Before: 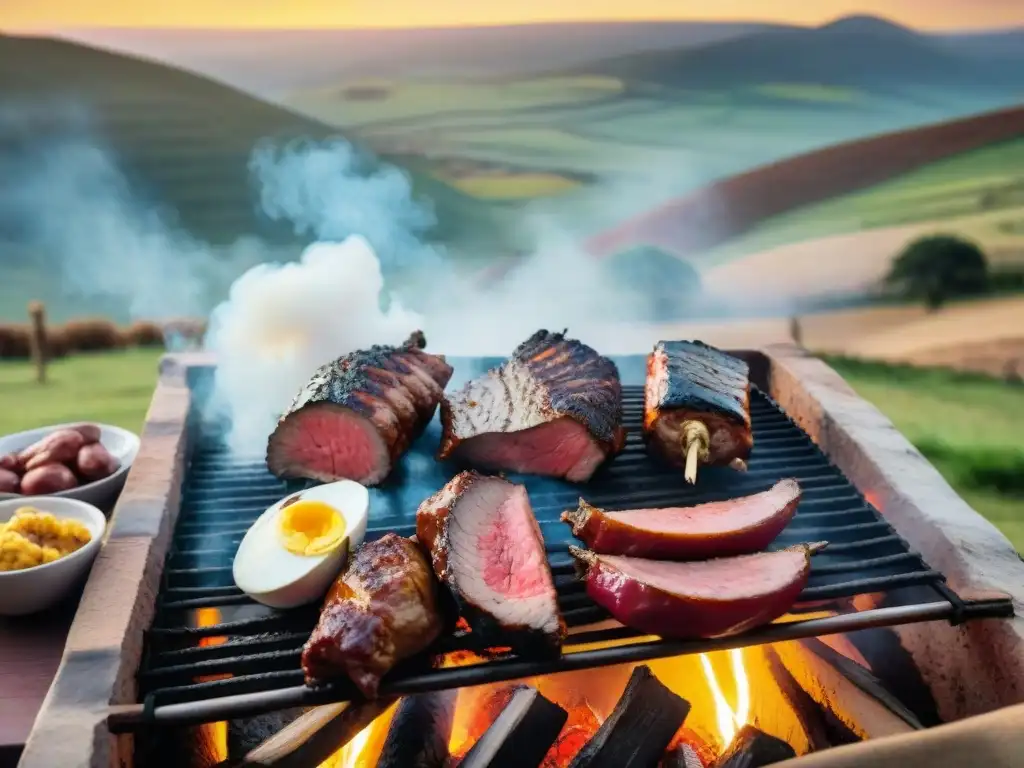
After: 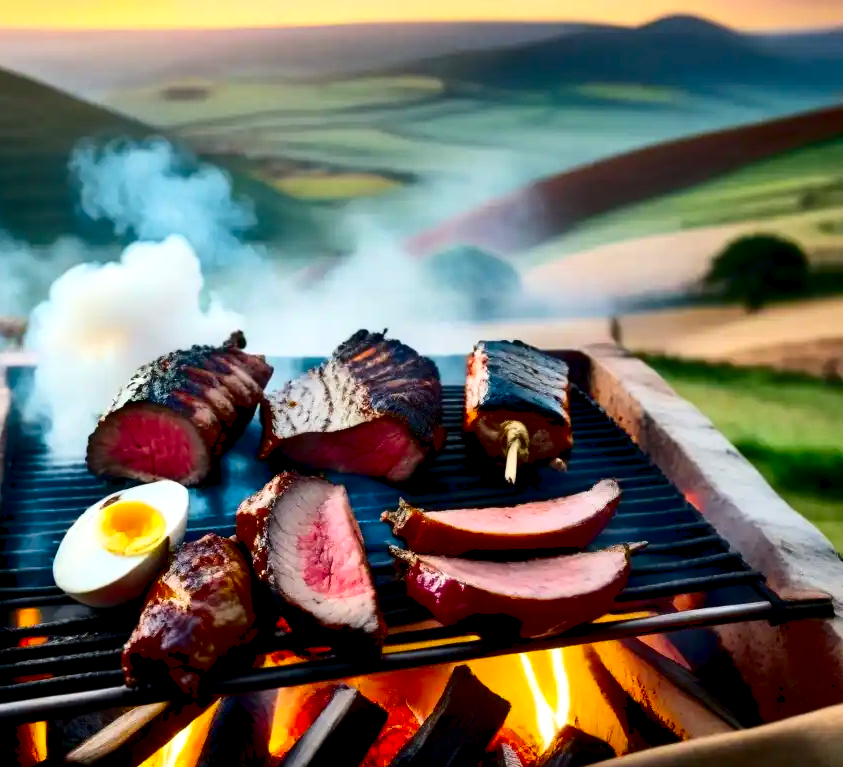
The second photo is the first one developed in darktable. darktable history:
exposure: black level correction 0.009, exposure 0.014 EV, compensate highlight preservation false
crop: left 17.582%, bottom 0.031%
contrast brightness saturation: contrast 0.22, brightness -0.19, saturation 0.24
levels: levels [0, 0.476, 0.951]
